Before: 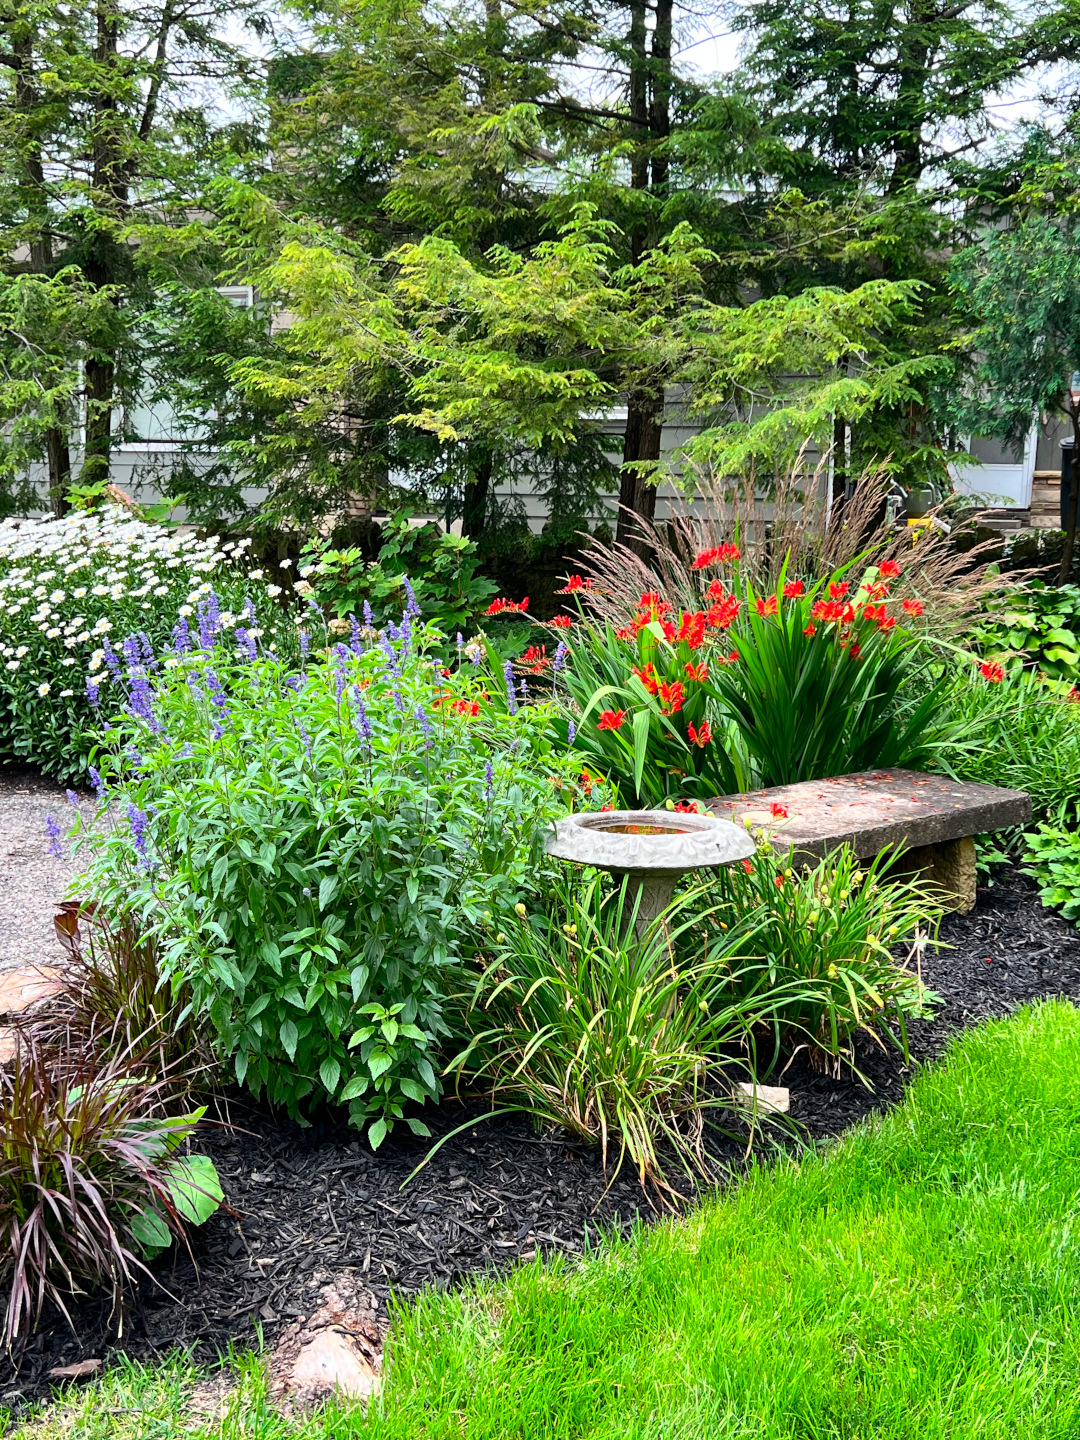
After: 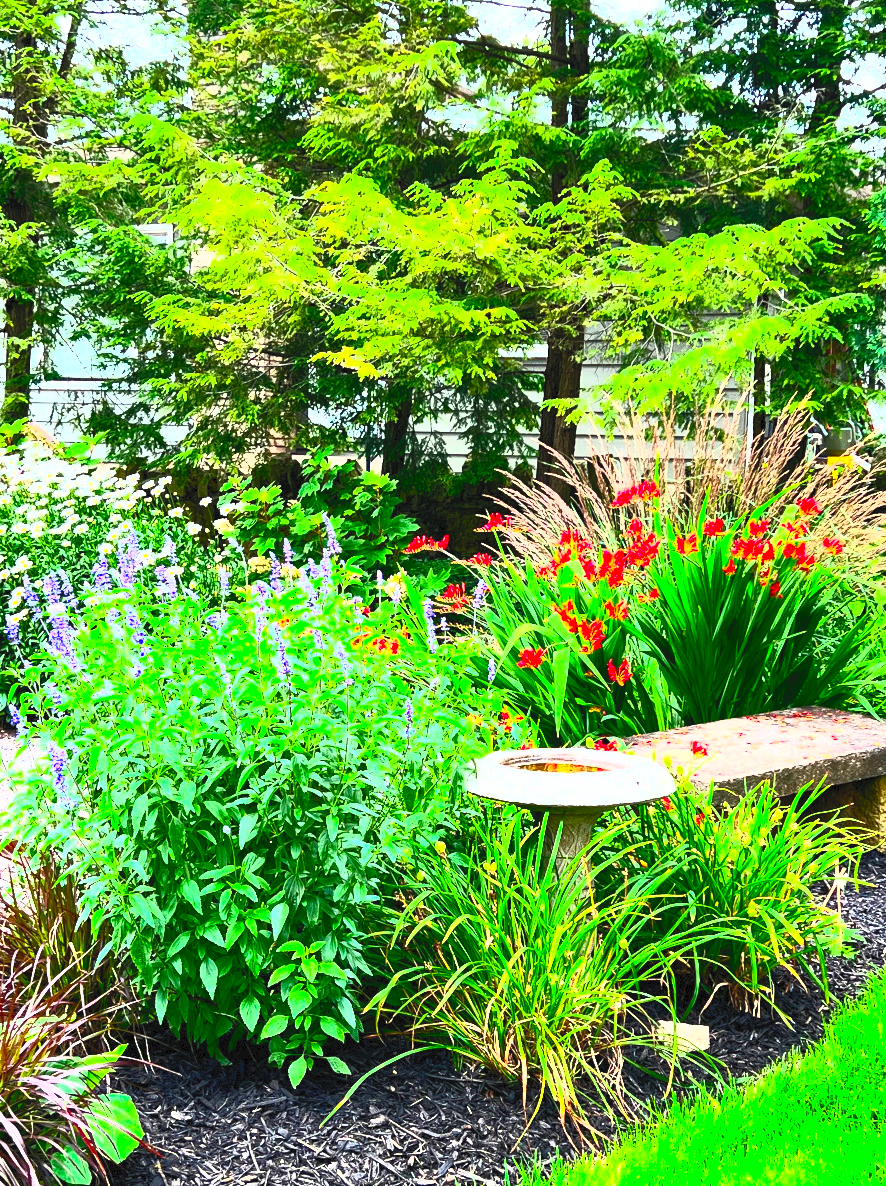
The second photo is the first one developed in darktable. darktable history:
crop and rotate: left 7.42%, top 4.375%, right 10.528%, bottom 13.212%
contrast brightness saturation: contrast 0.991, brightness 0.985, saturation 0.986
tone equalizer: edges refinement/feathering 500, mask exposure compensation -1.57 EV, preserve details no
